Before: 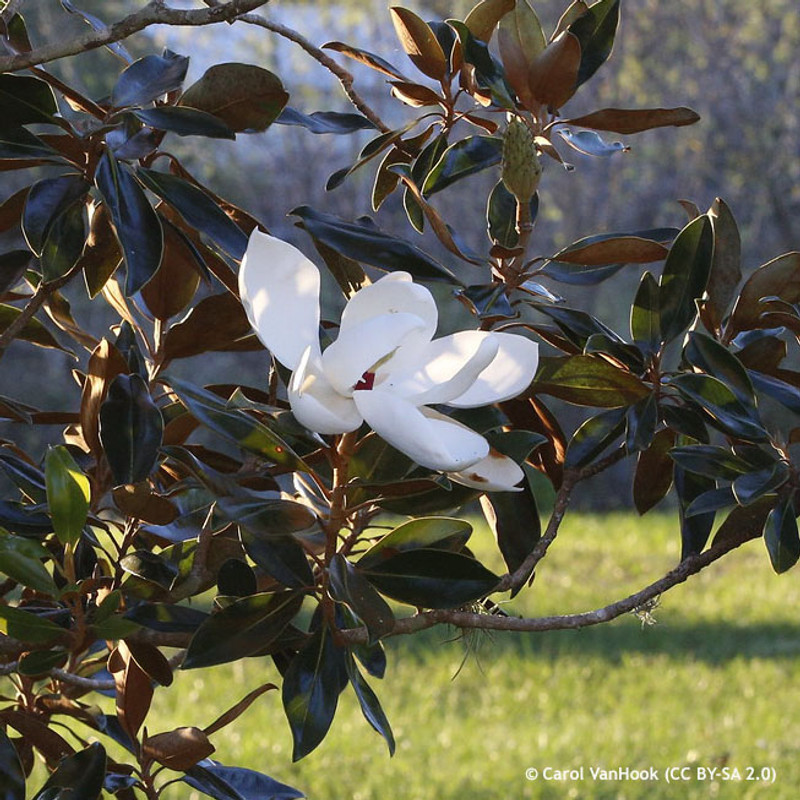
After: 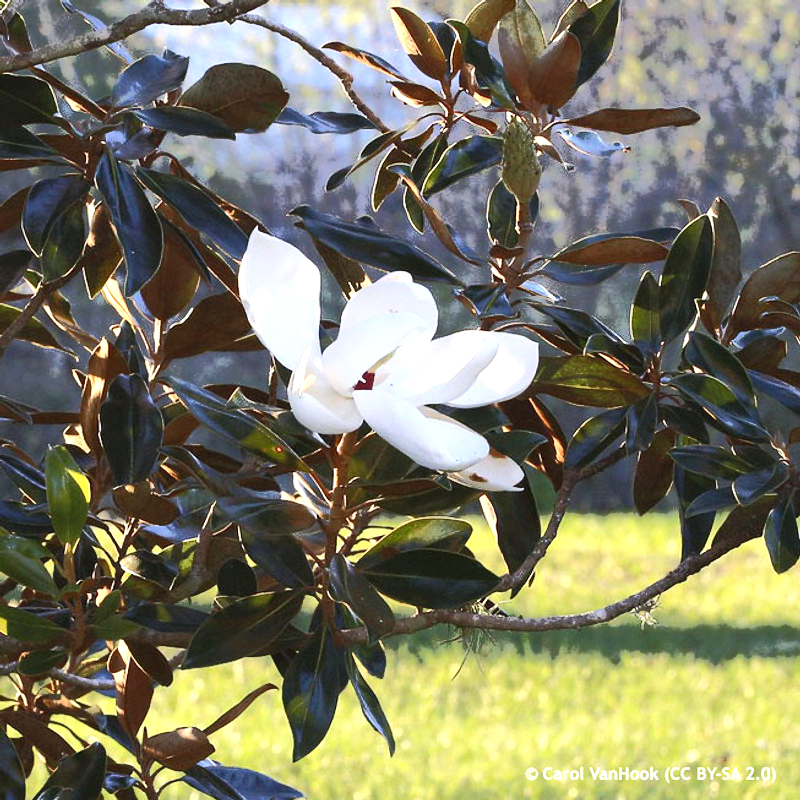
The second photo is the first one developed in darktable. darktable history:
exposure: exposure 0.788 EV, compensate highlight preservation false
tone curve: curves: ch0 [(0, 0) (0.003, 0.003) (0.011, 0.01) (0.025, 0.023) (0.044, 0.042) (0.069, 0.065) (0.1, 0.094) (0.136, 0.127) (0.177, 0.166) (0.224, 0.211) (0.277, 0.26) (0.335, 0.315) (0.399, 0.375) (0.468, 0.44) (0.543, 0.658) (0.623, 0.718) (0.709, 0.782) (0.801, 0.851) (0.898, 0.923) (1, 1)], color space Lab, independent channels, preserve colors none
